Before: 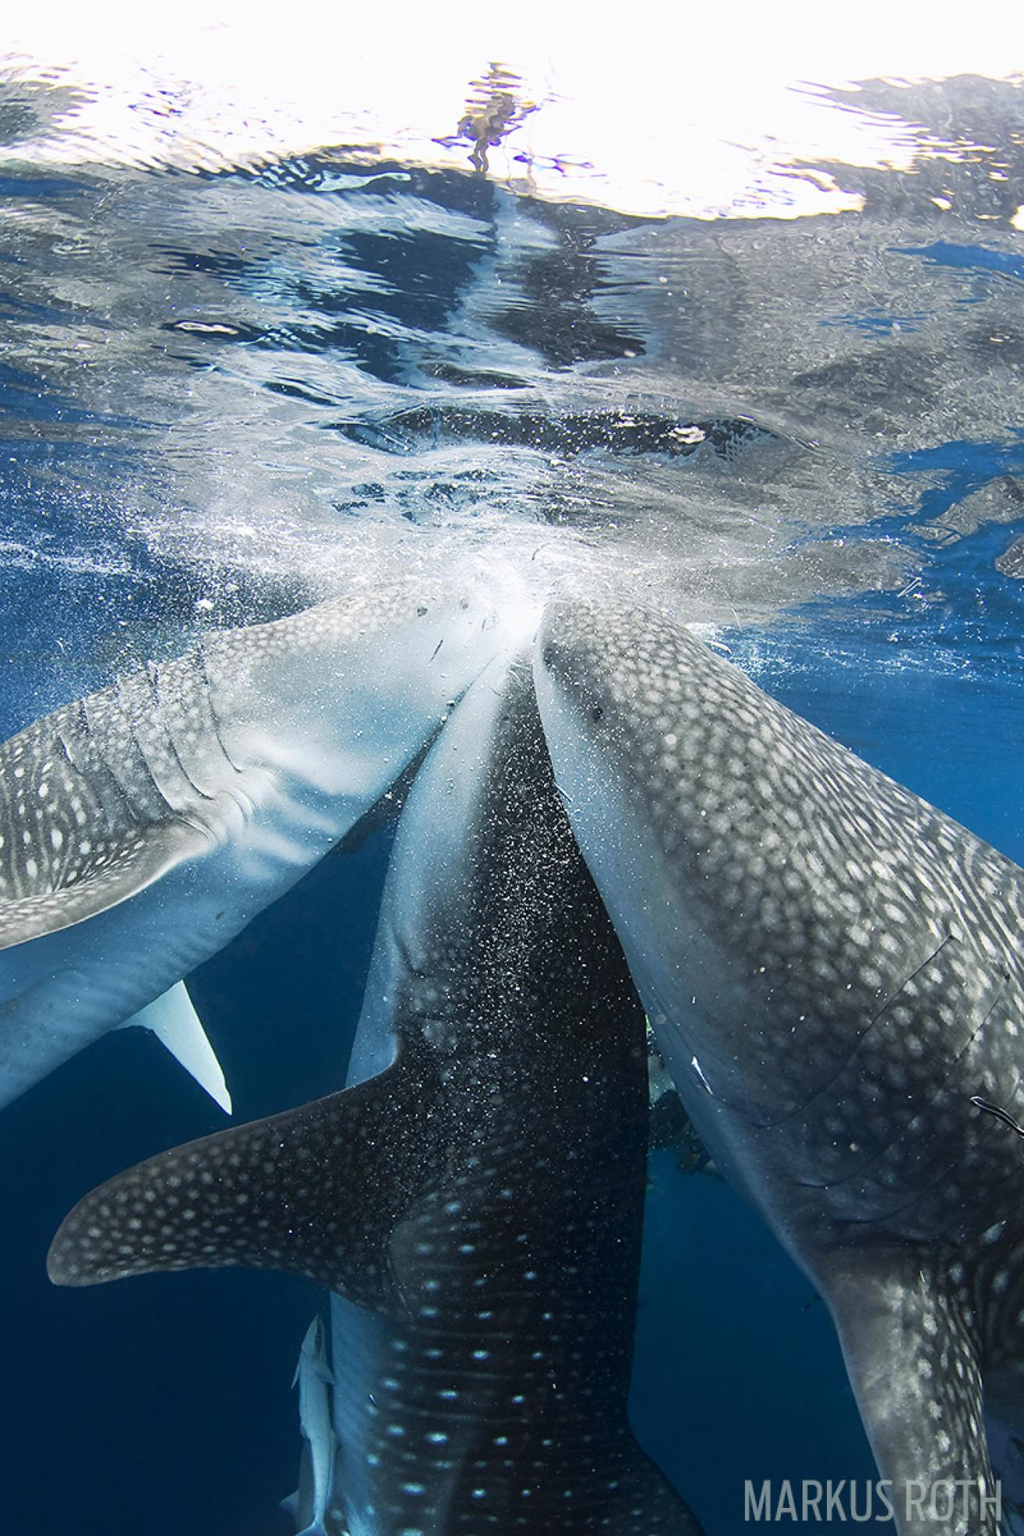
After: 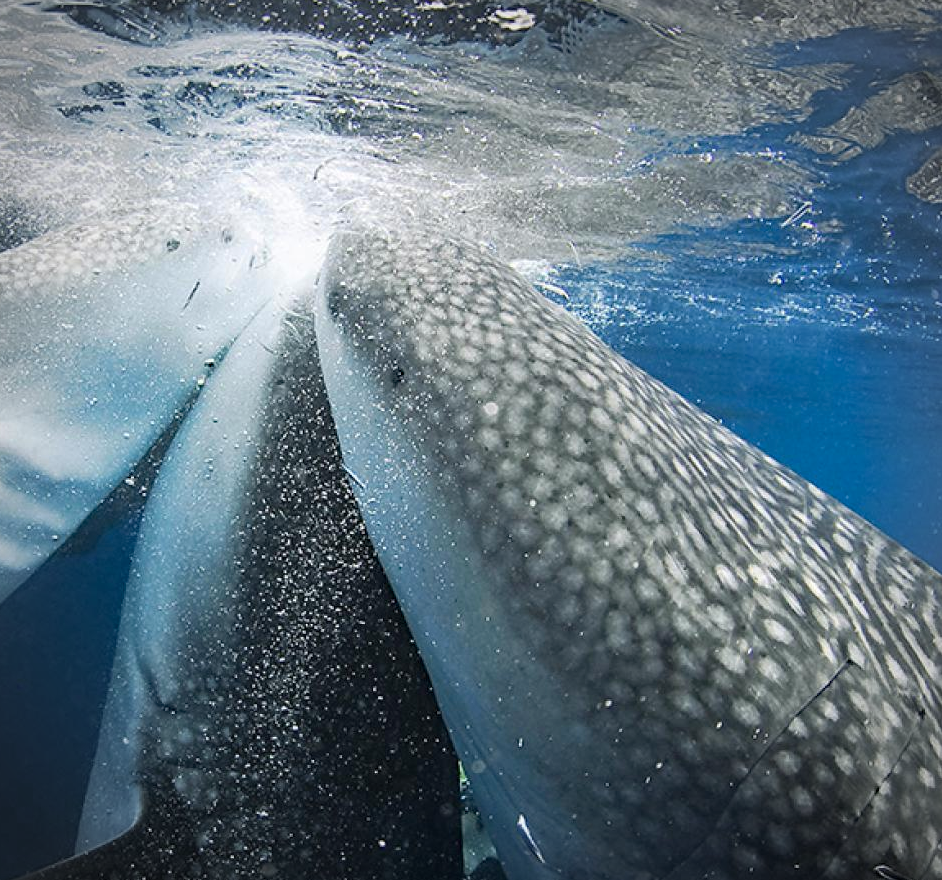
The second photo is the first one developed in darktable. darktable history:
vignetting: automatic ratio true
haze removal: compatibility mode true, adaptive false
crop and rotate: left 28.089%, top 27.345%, bottom 27.835%
